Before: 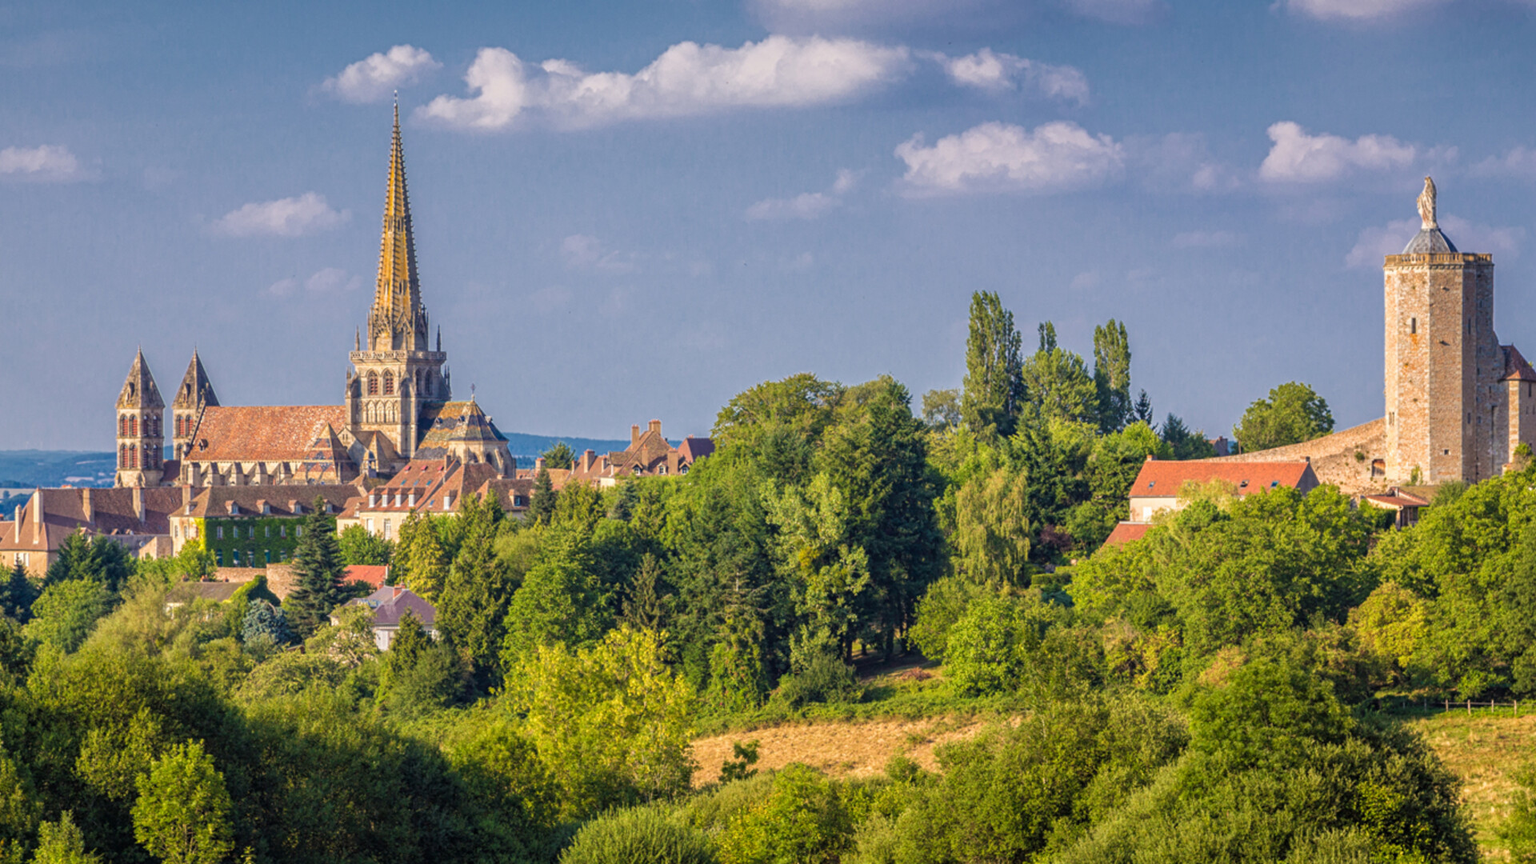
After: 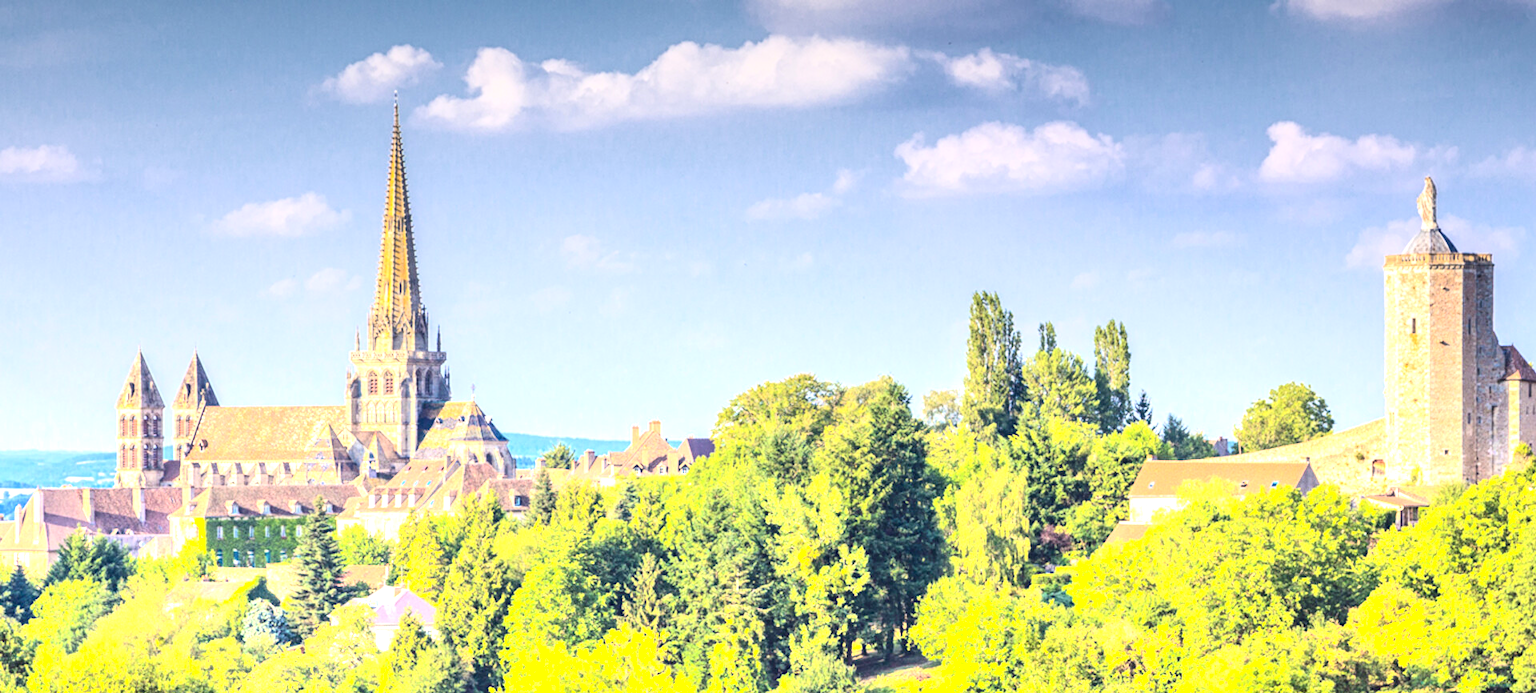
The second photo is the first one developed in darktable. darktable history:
contrast brightness saturation: contrast 0.24, brightness 0.09
crop: bottom 19.644%
graduated density: density -3.9 EV
